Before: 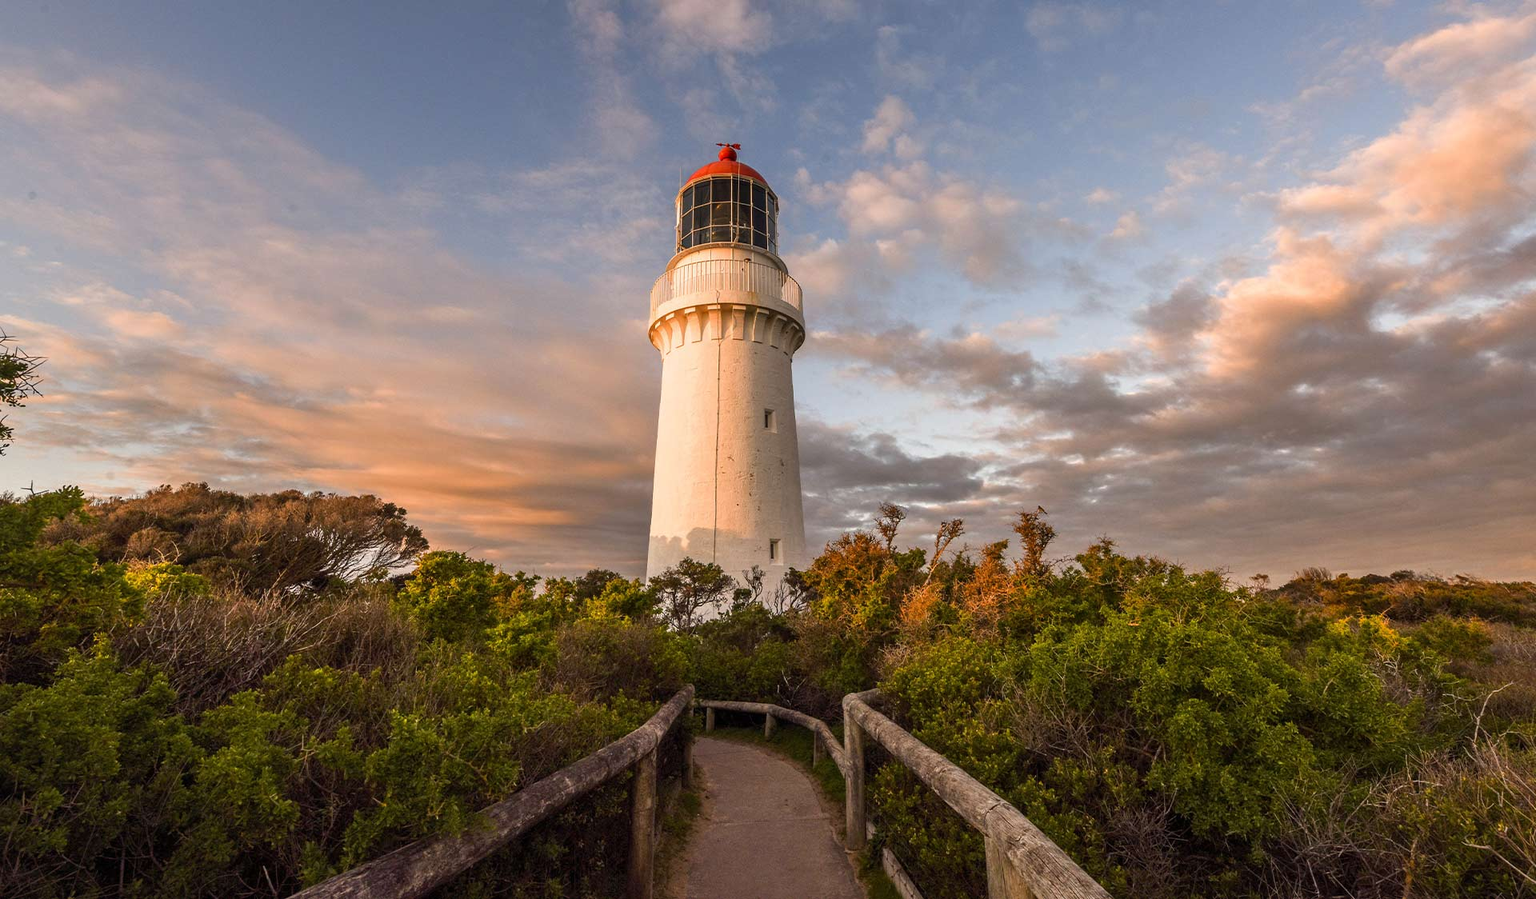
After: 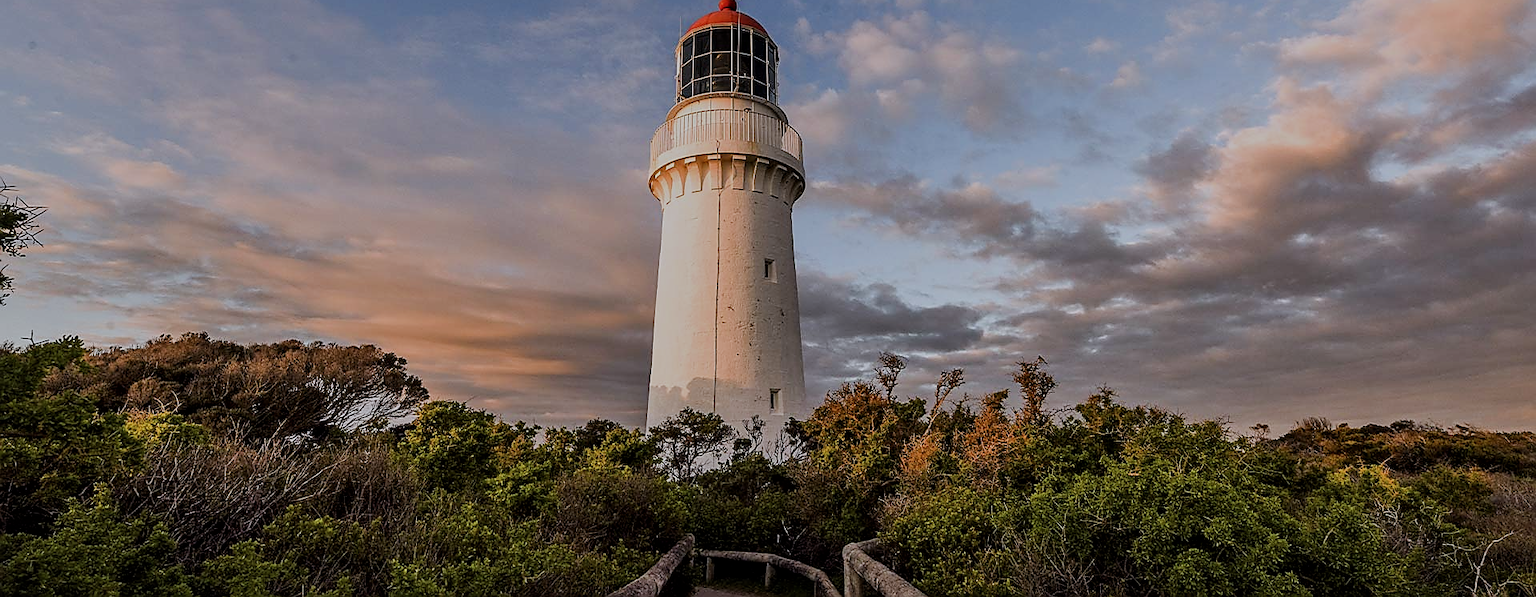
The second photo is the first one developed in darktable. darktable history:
crop: top 16.727%, bottom 16.727%
color calibration: x 0.37, y 0.382, temperature 4313.32 K
local contrast: mode bilateral grid, contrast 20, coarseness 50, detail 120%, midtone range 0.2
exposure: exposure -0.582 EV, compensate highlight preservation false
filmic rgb: black relative exposure -8.54 EV, white relative exposure 5.52 EV, hardness 3.39, contrast 1.016
sharpen: radius 1.4, amount 1.25, threshold 0.7
